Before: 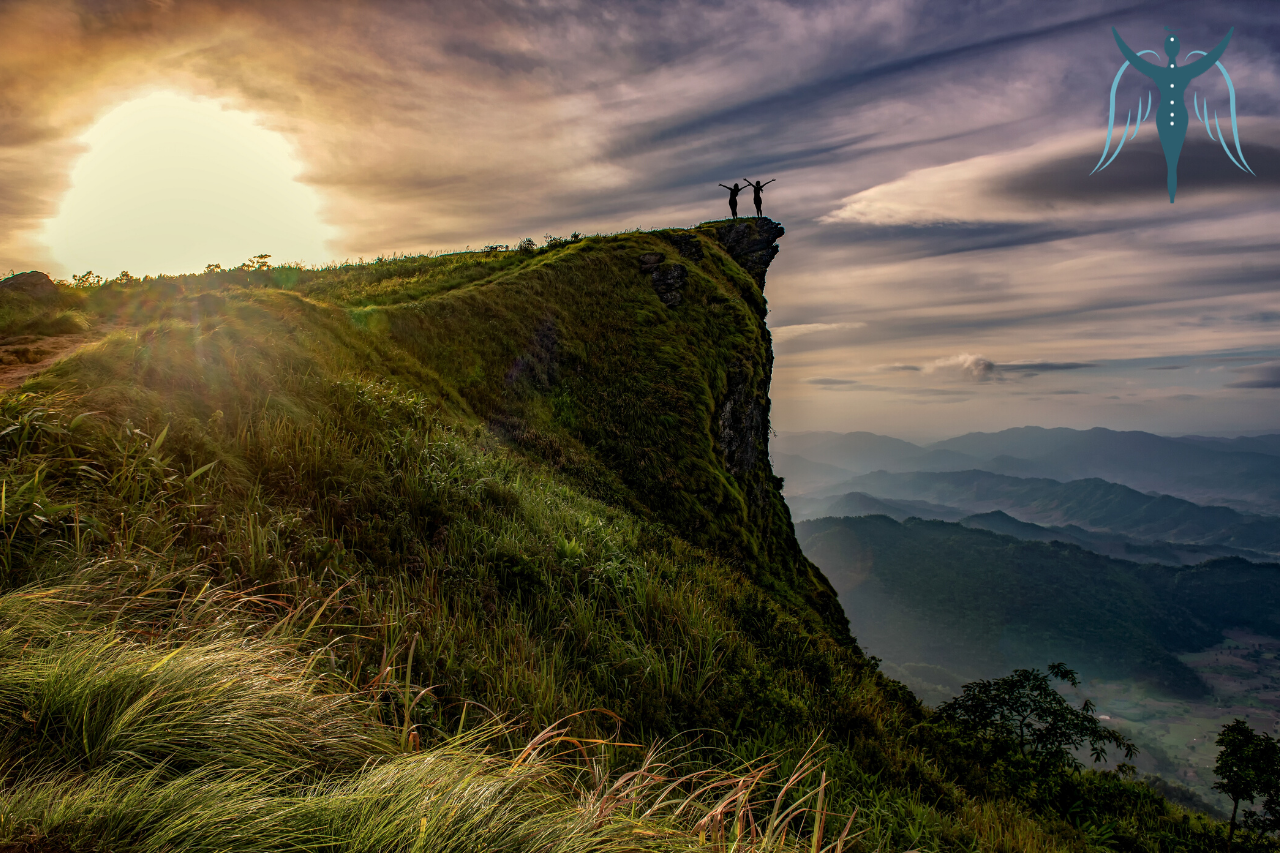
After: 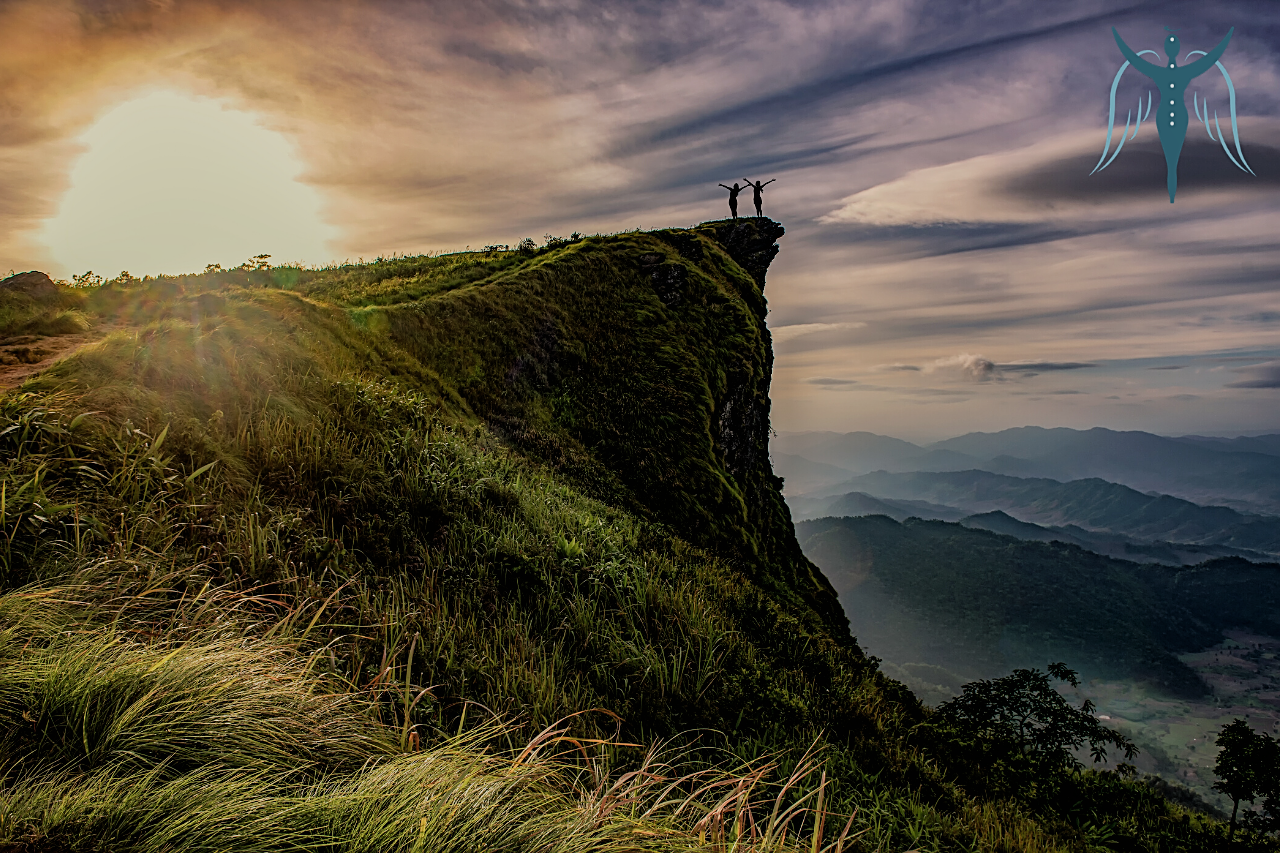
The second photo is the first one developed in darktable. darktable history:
sharpen: on, module defaults
filmic rgb: black relative exposure -7.65 EV, white relative exposure 4.56 EV, hardness 3.61
shadows and highlights: radius 125.52, shadows 21.08, highlights -21.19, low approximation 0.01
